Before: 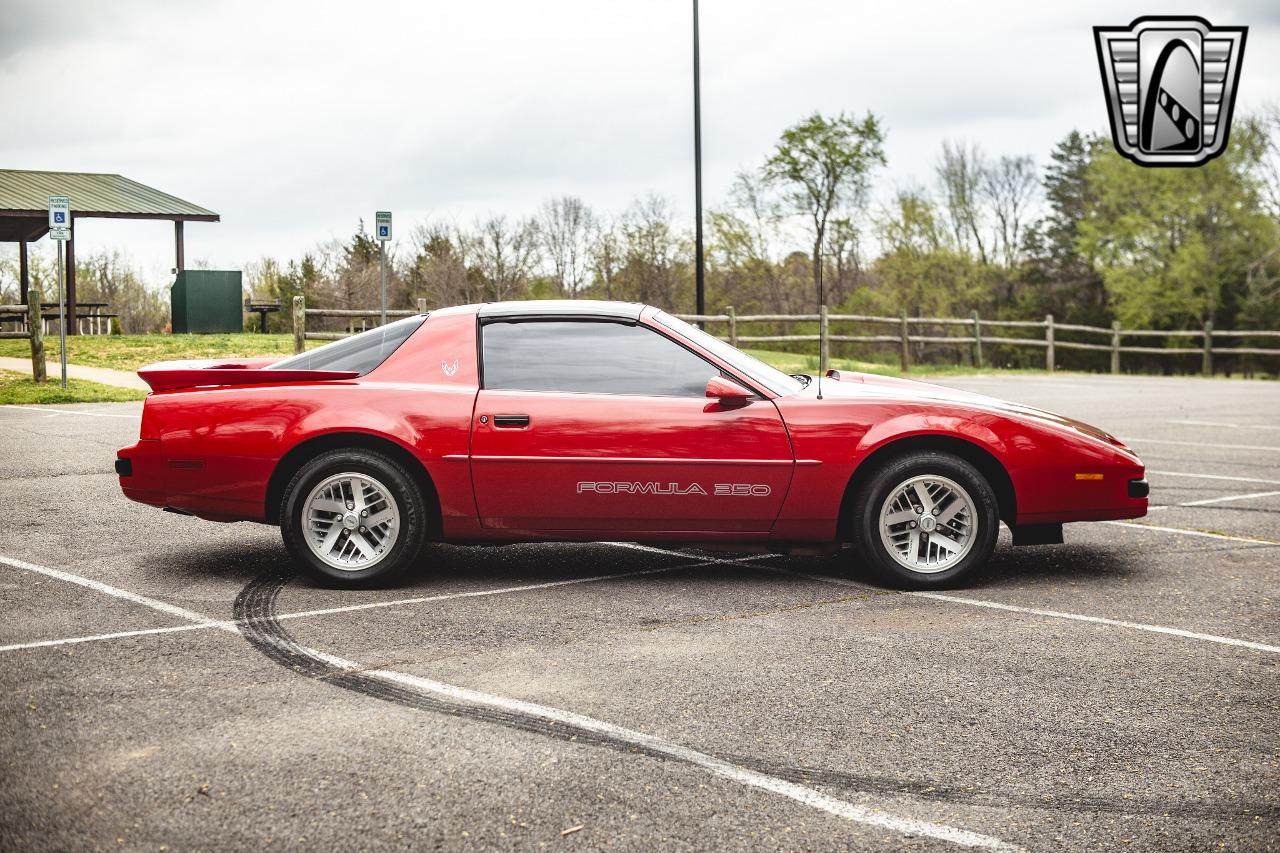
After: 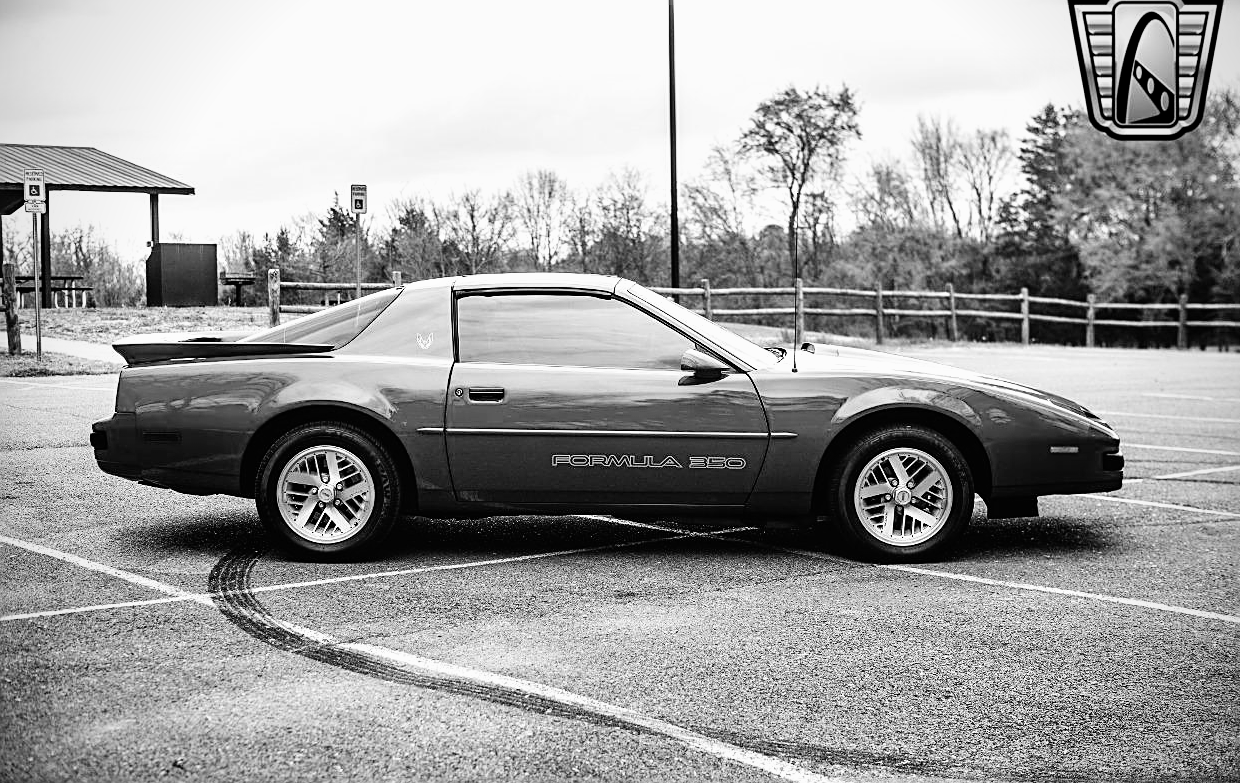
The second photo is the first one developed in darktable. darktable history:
vignetting: fall-off radius 60.92%
filmic rgb: black relative exposure -6.43 EV, white relative exposure 2.43 EV, threshold 3 EV, hardness 5.27, latitude 0.1%, contrast 1.425, highlights saturation mix 2%, preserve chrominance no, color science v5 (2021), contrast in shadows safe, contrast in highlights safe, enable highlight reconstruction true
monochrome: a 16.06, b 15.48, size 1
color balance: lift [1, 1, 0.999, 1.001], gamma [1, 1.003, 1.005, 0.995], gain [1, 0.992, 0.988, 1.012], contrast 5%, output saturation 110%
color correction: highlights a* -20.17, highlights b* 20.27, shadows a* 20.03, shadows b* -20.46, saturation 0.43
sharpen: on, module defaults
crop: left 1.964%, top 3.251%, right 1.122%, bottom 4.933%
exposure: compensate highlight preservation false
